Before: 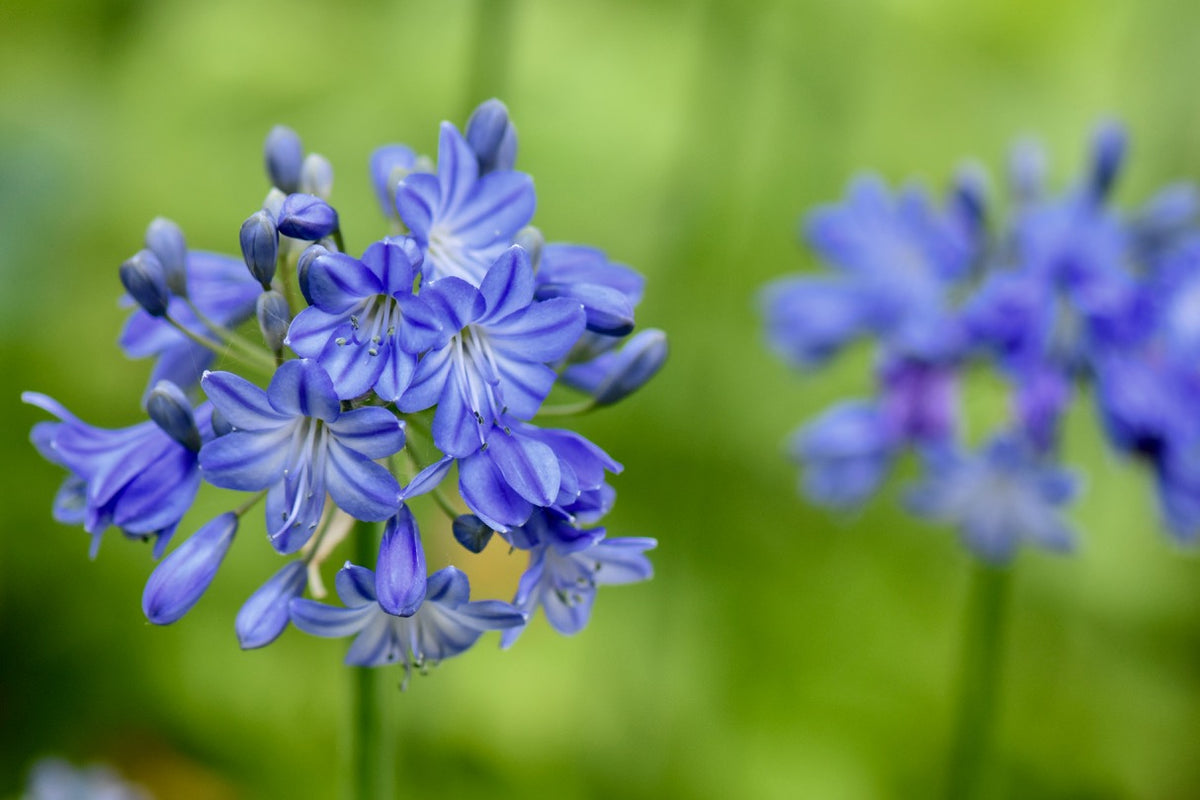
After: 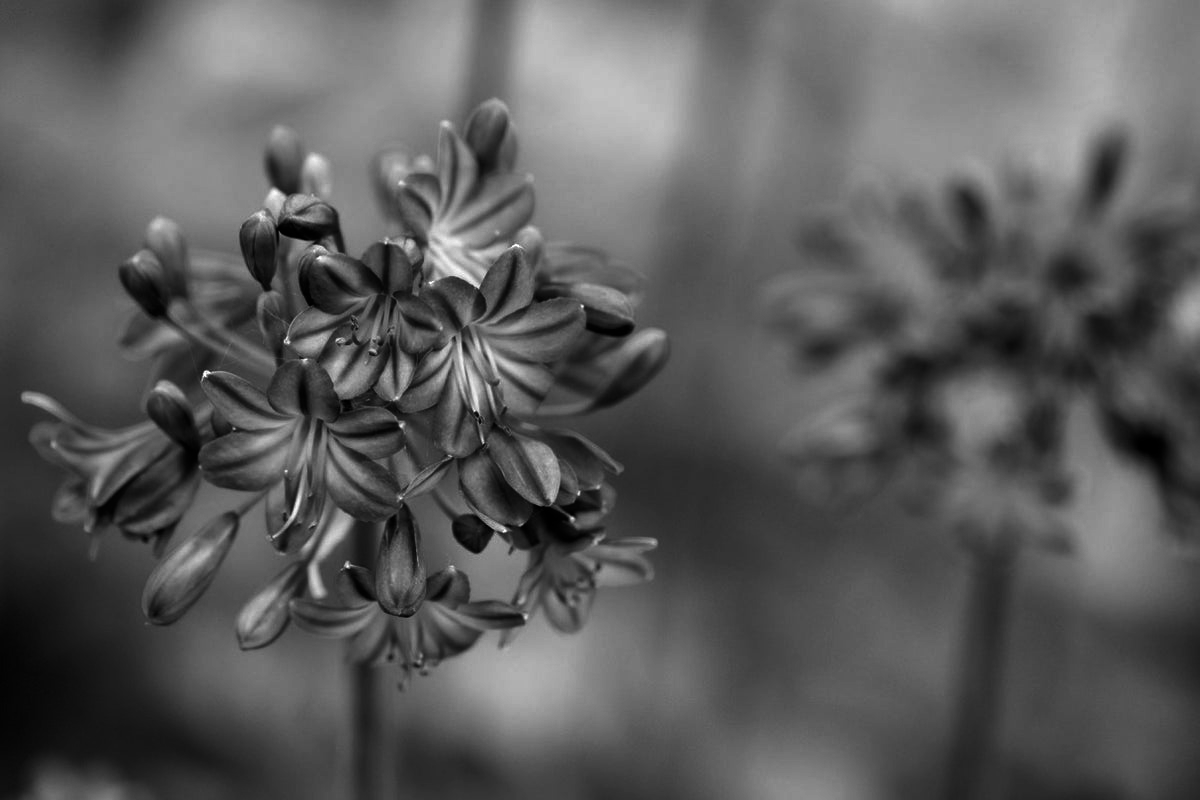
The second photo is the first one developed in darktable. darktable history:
tone equalizer: on, module defaults
color balance rgb: perceptual saturation grading › global saturation 20%, perceptual saturation grading › highlights -50%, perceptual saturation grading › shadows 30%, perceptual brilliance grading › global brilliance 10%, perceptual brilliance grading › shadows 15%
contrast brightness saturation: contrast -0.03, brightness -0.59, saturation -1
